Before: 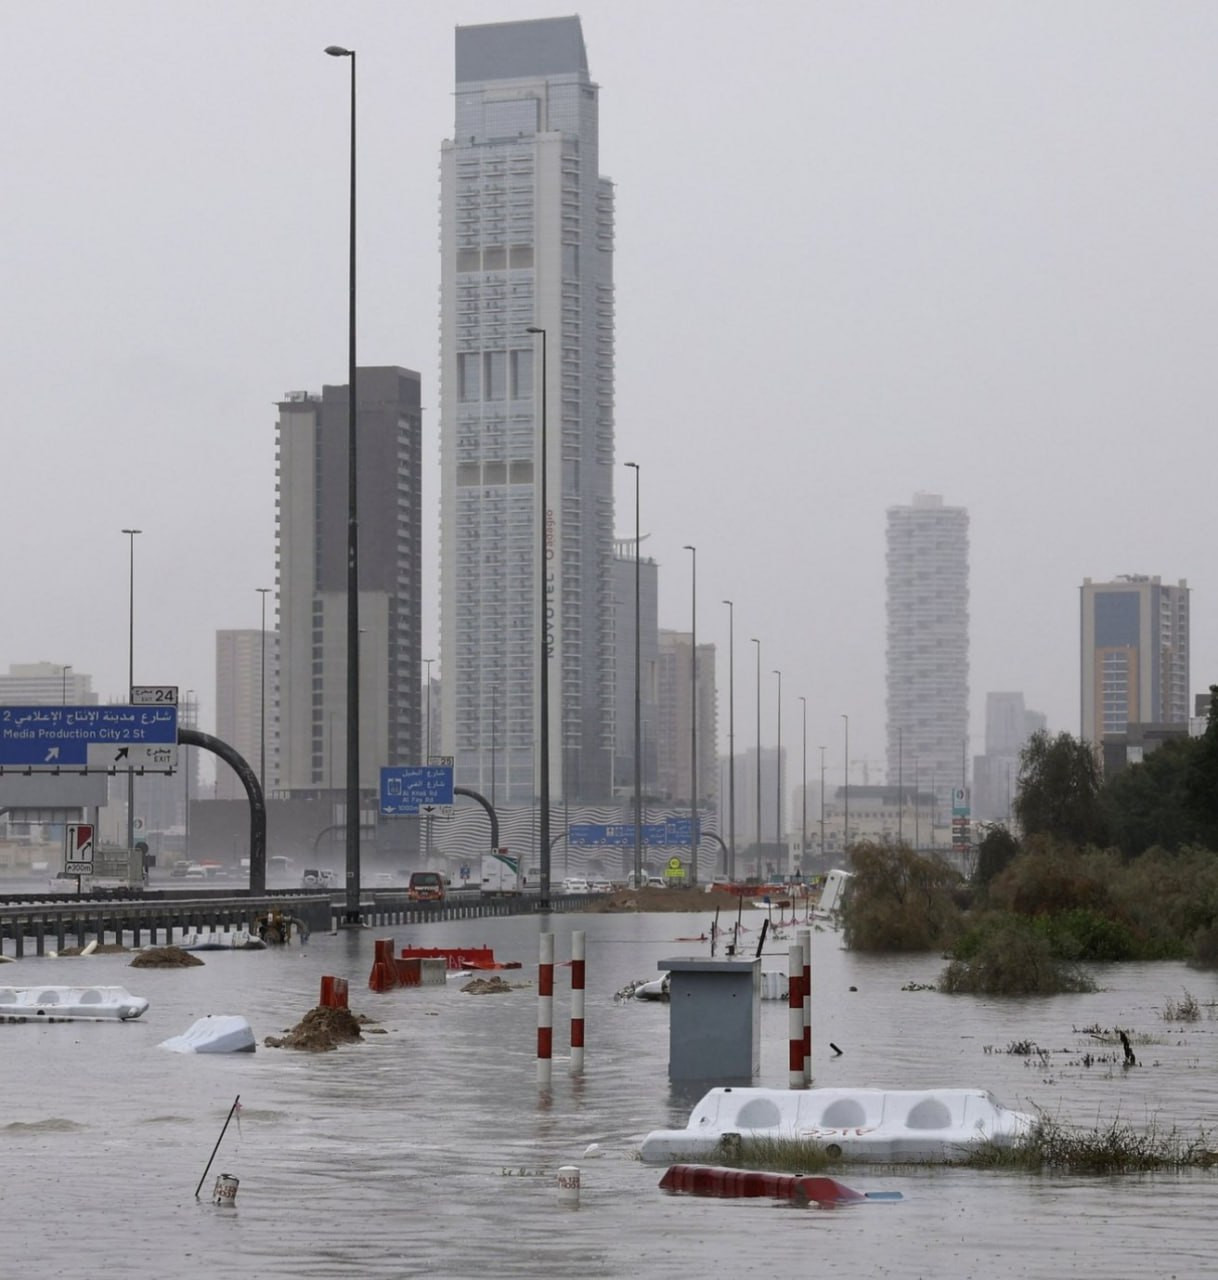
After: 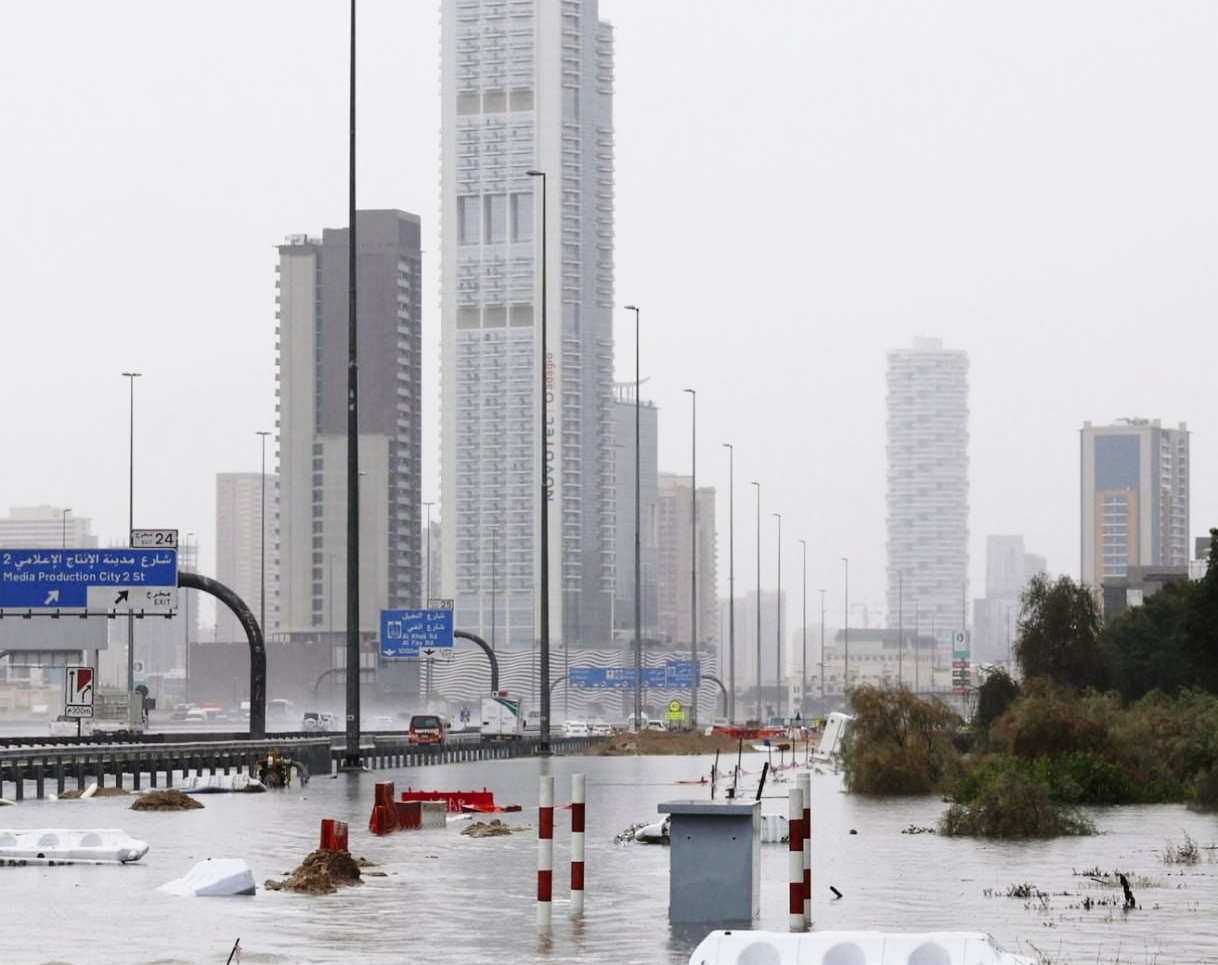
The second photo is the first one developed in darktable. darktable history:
base curve: curves: ch0 [(0, 0) (0.028, 0.03) (0.121, 0.232) (0.46, 0.748) (0.859, 0.968) (1, 1)], preserve colors none
crop and rotate: top 12.299%, bottom 12.307%
